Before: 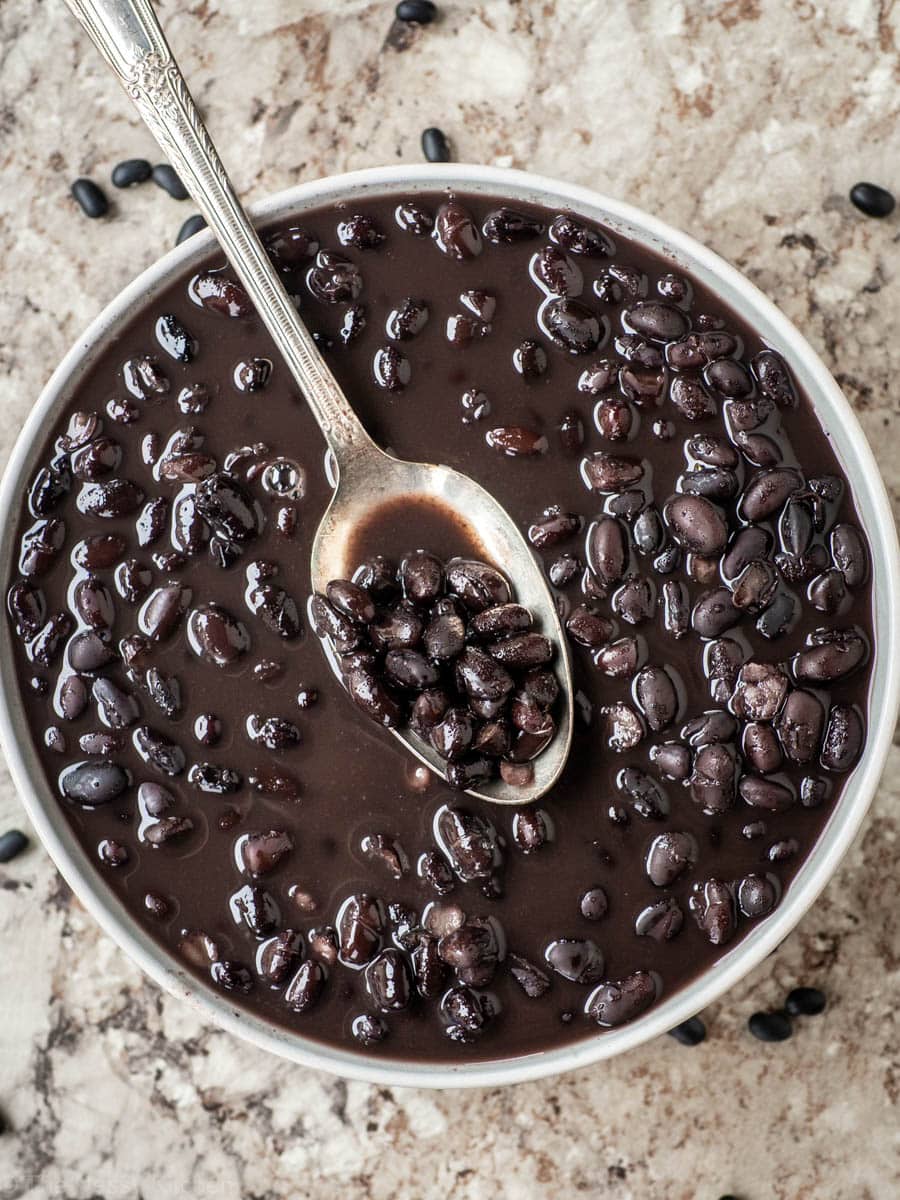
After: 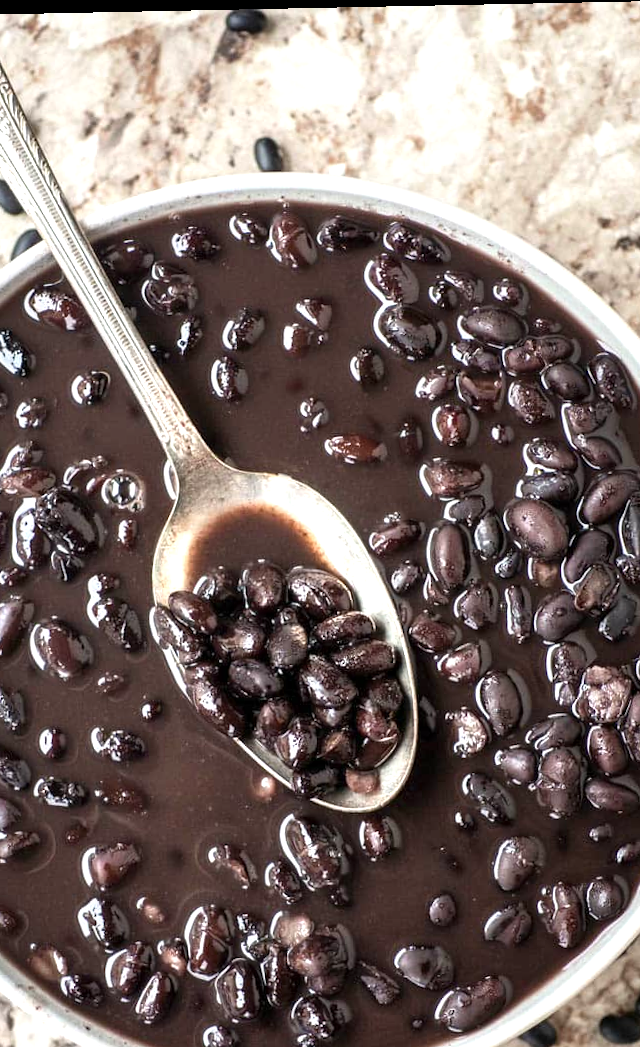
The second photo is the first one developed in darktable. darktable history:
crop: left 18.479%, right 12.2%, bottom 13.971%
rotate and perspective: rotation -1.17°, automatic cropping off
exposure: exposure 0.6 EV, compensate highlight preservation false
